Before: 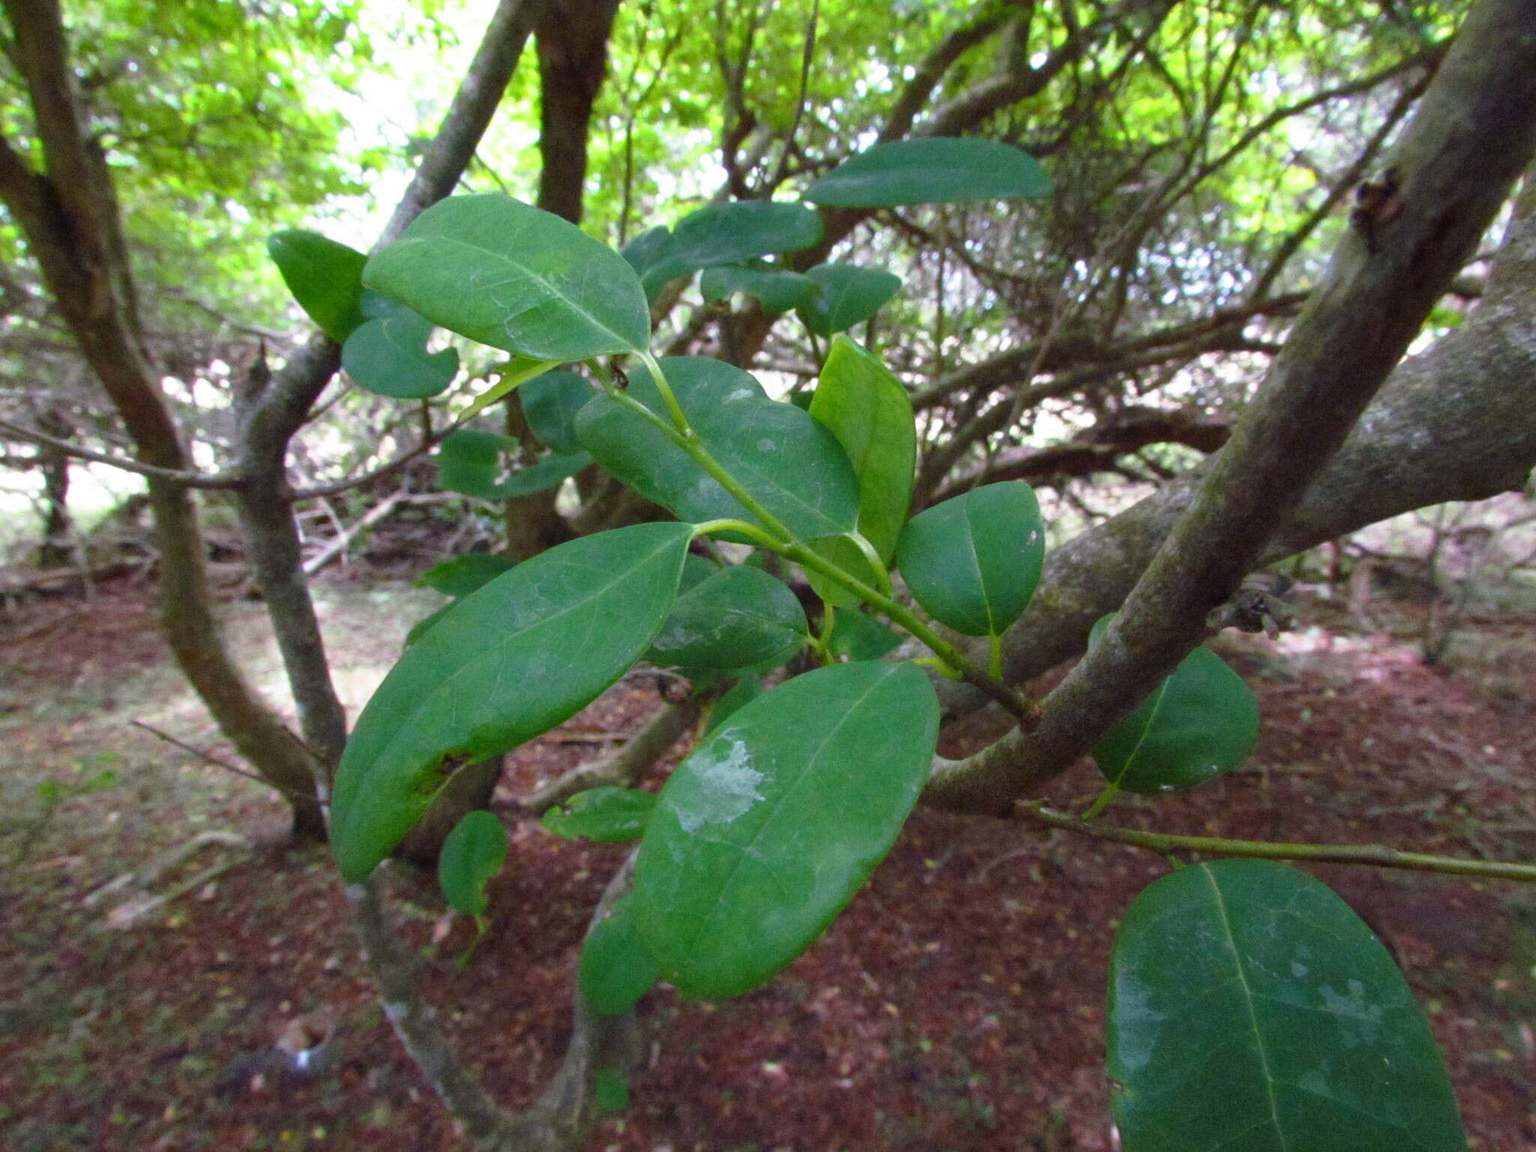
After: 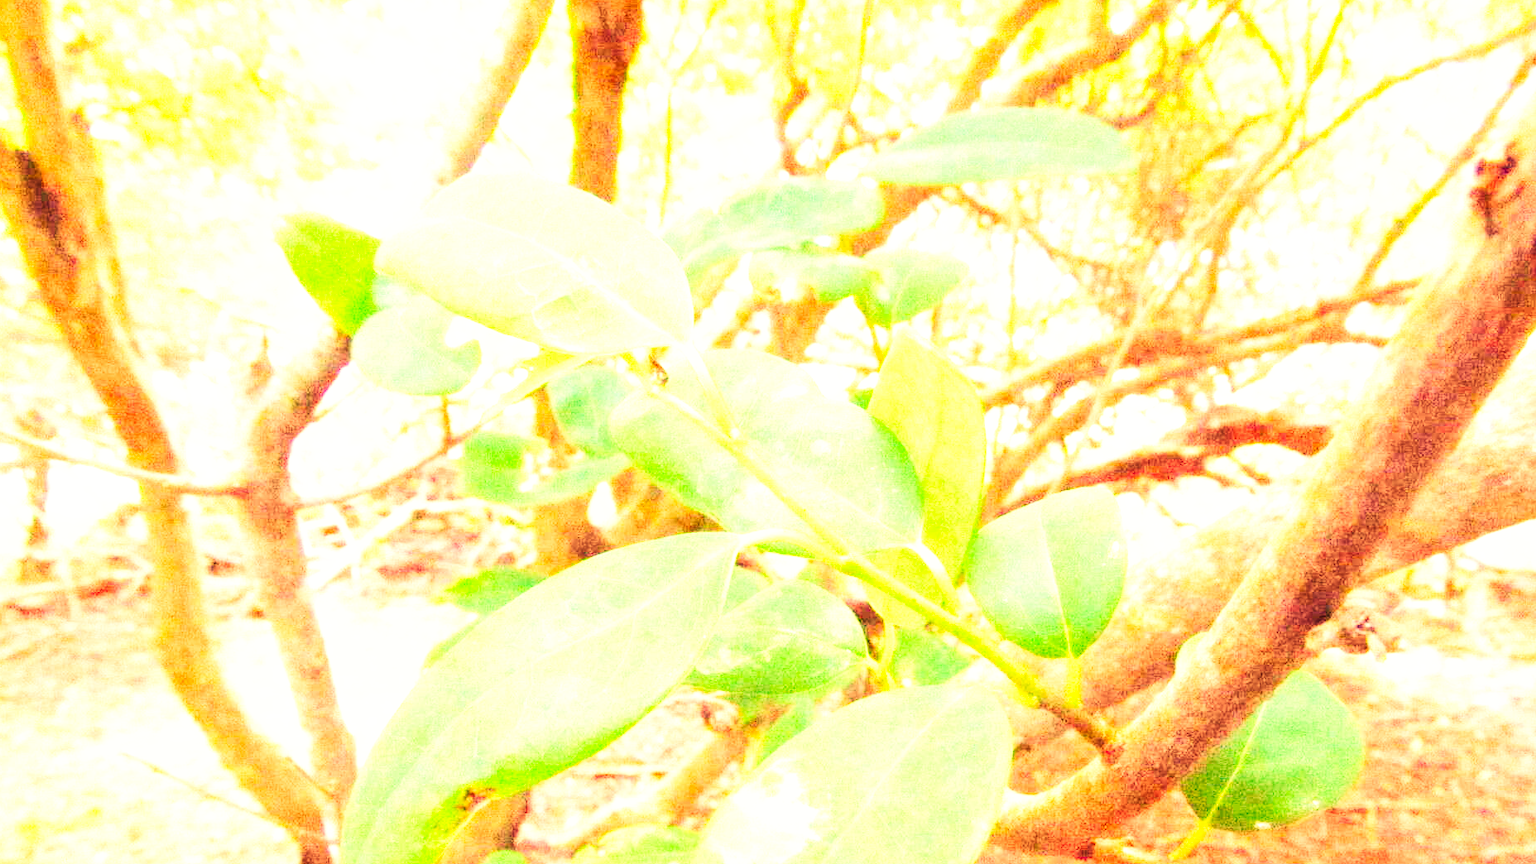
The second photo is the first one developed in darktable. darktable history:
crop: left 1.509%, top 3.452%, right 7.696%, bottom 28.452%
white balance: red 1.467, blue 0.684
base curve: curves: ch0 [(0, 0.003) (0.001, 0.002) (0.006, 0.004) (0.02, 0.022) (0.048, 0.086) (0.094, 0.234) (0.162, 0.431) (0.258, 0.629) (0.385, 0.8) (0.548, 0.918) (0.751, 0.988) (1, 1)], preserve colors none
contrast brightness saturation: contrast 0.2, brightness 0.16, saturation 0.22
exposure: exposure 2.25 EV, compensate highlight preservation false
